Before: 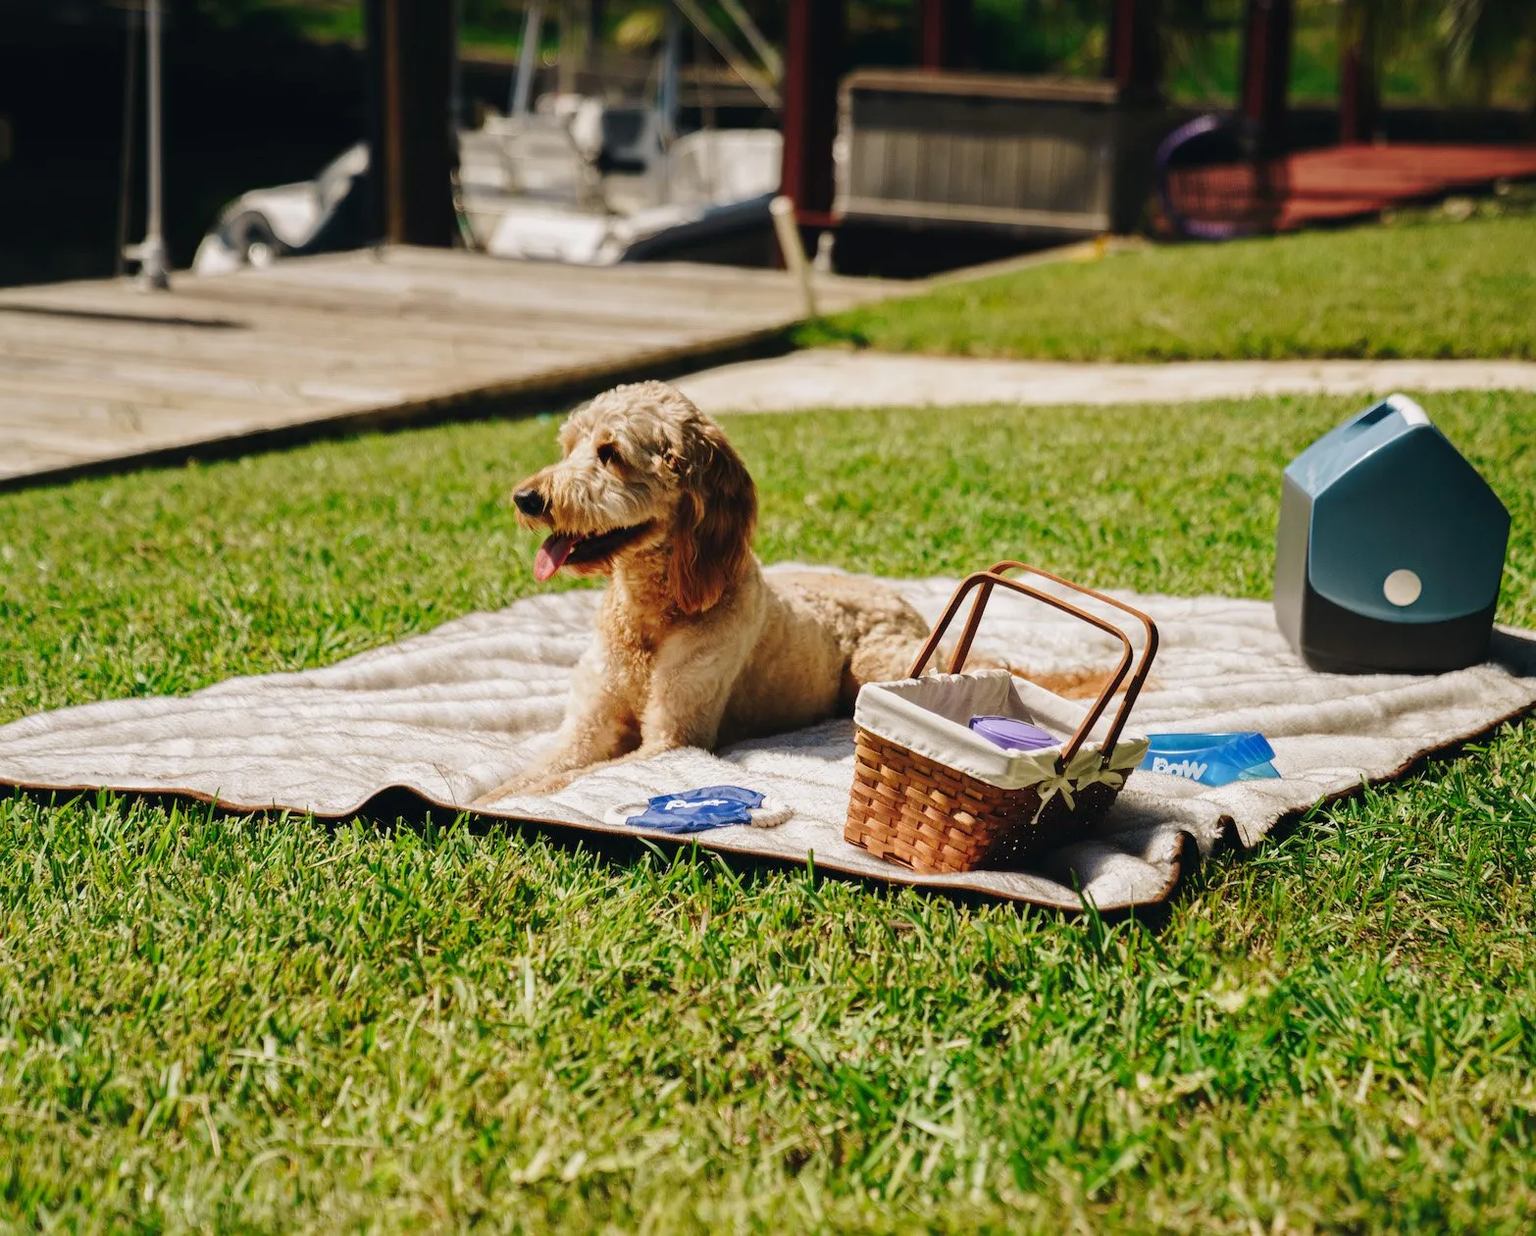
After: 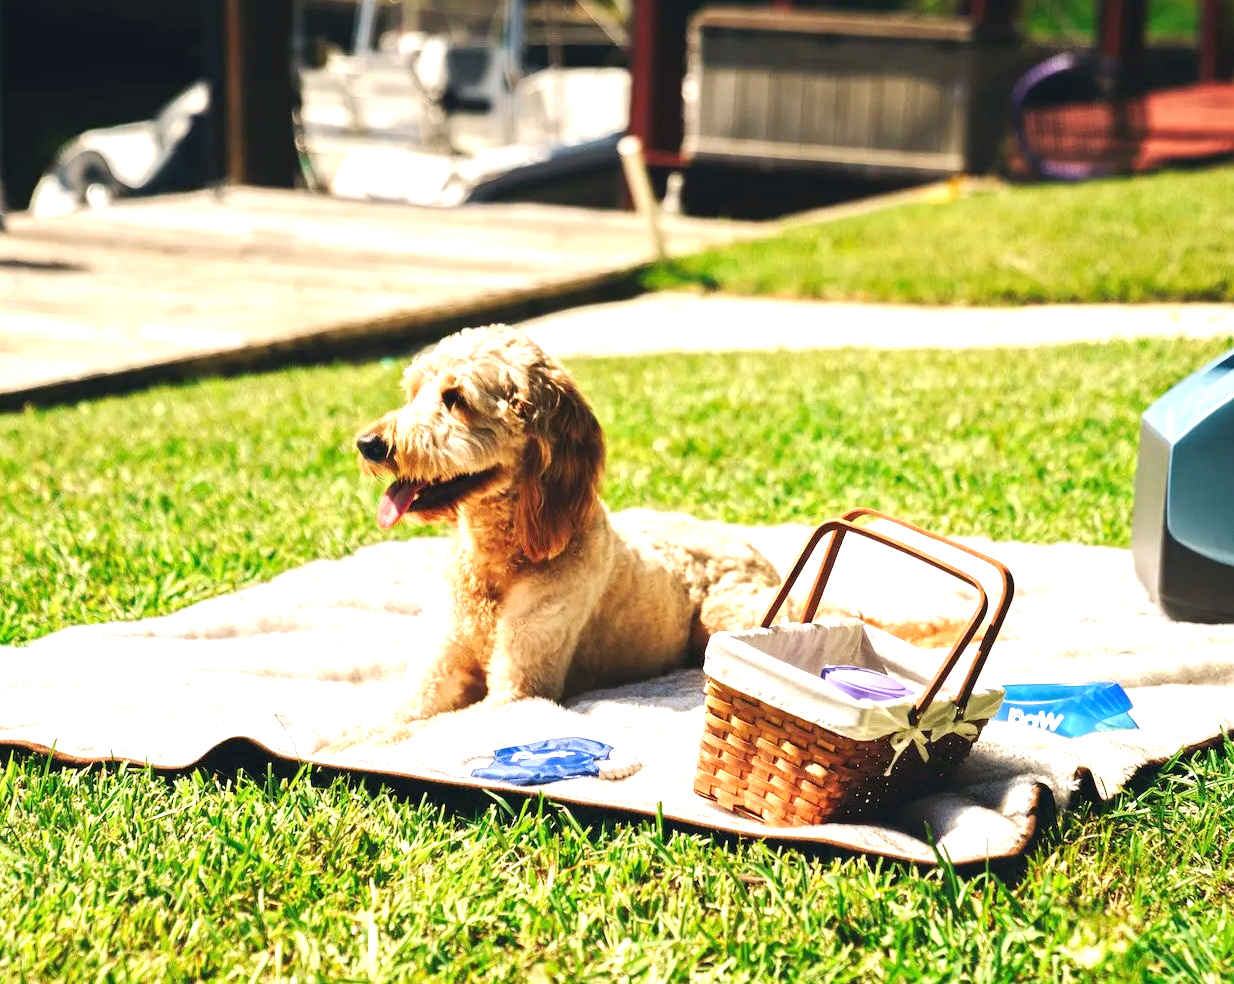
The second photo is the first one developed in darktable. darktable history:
crop and rotate: left 10.77%, top 5.1%, right 10.41%, bottom 16.76%
exposure: black level correction 0, exposure 1.2 EV, compensate highlight preservation false
